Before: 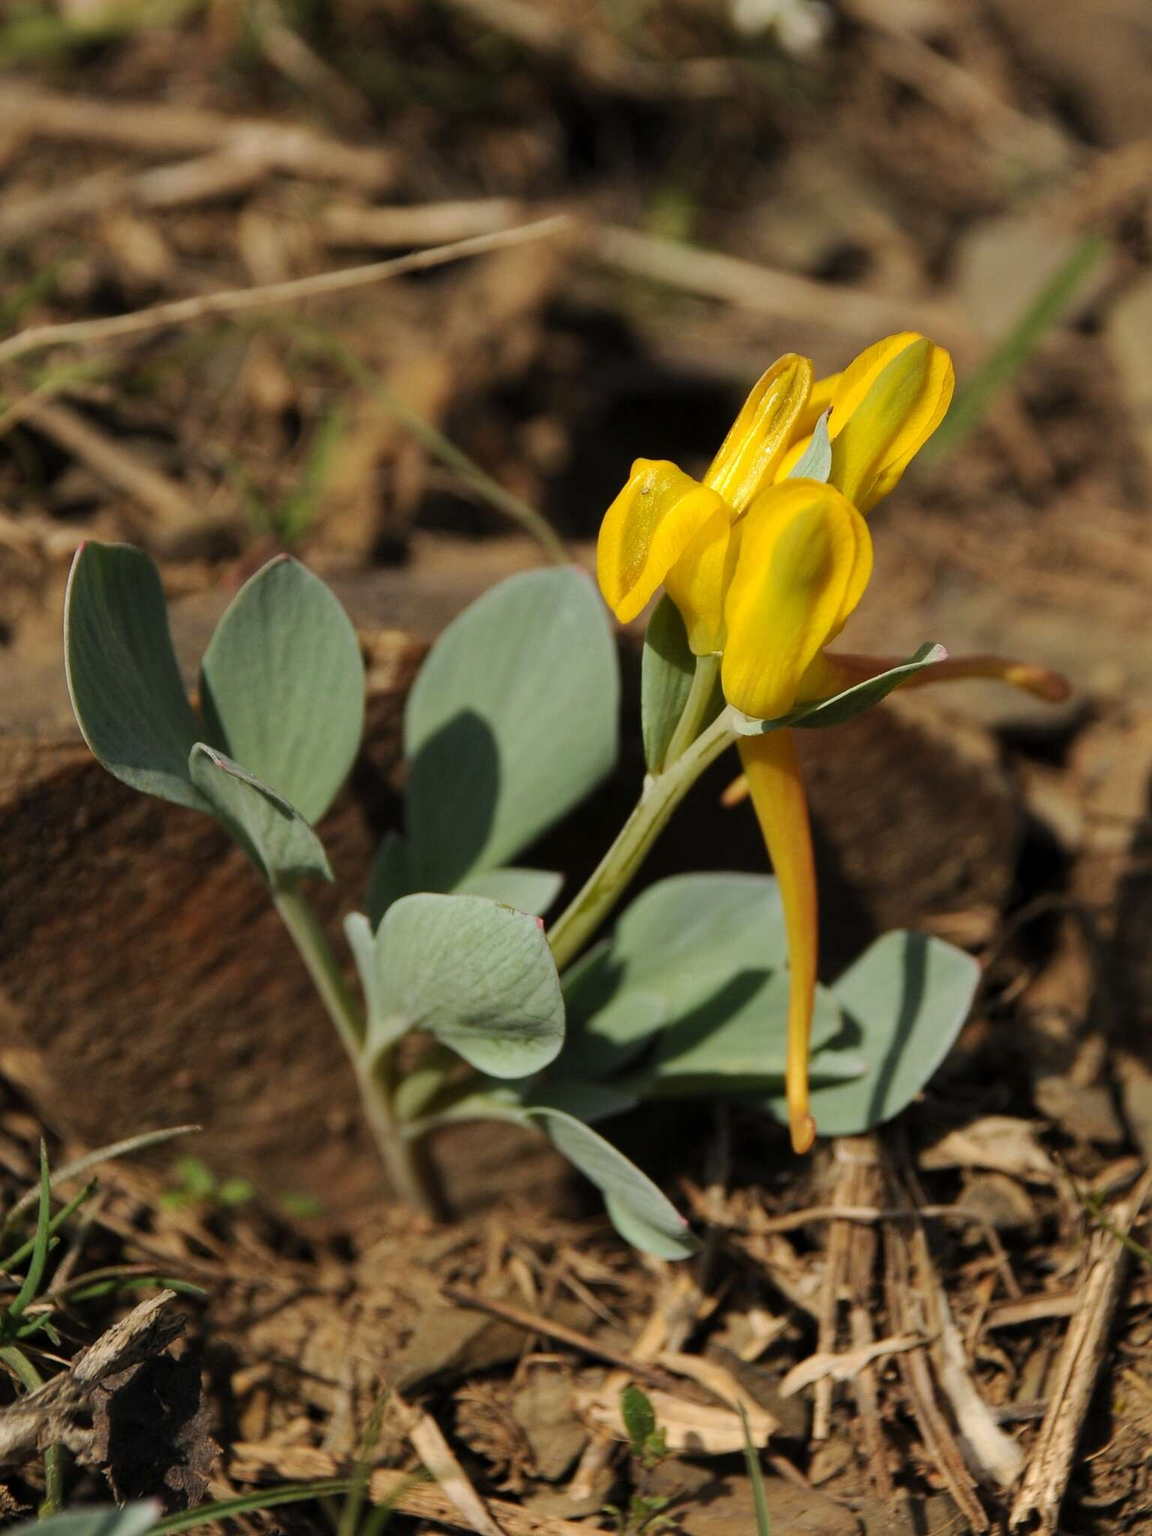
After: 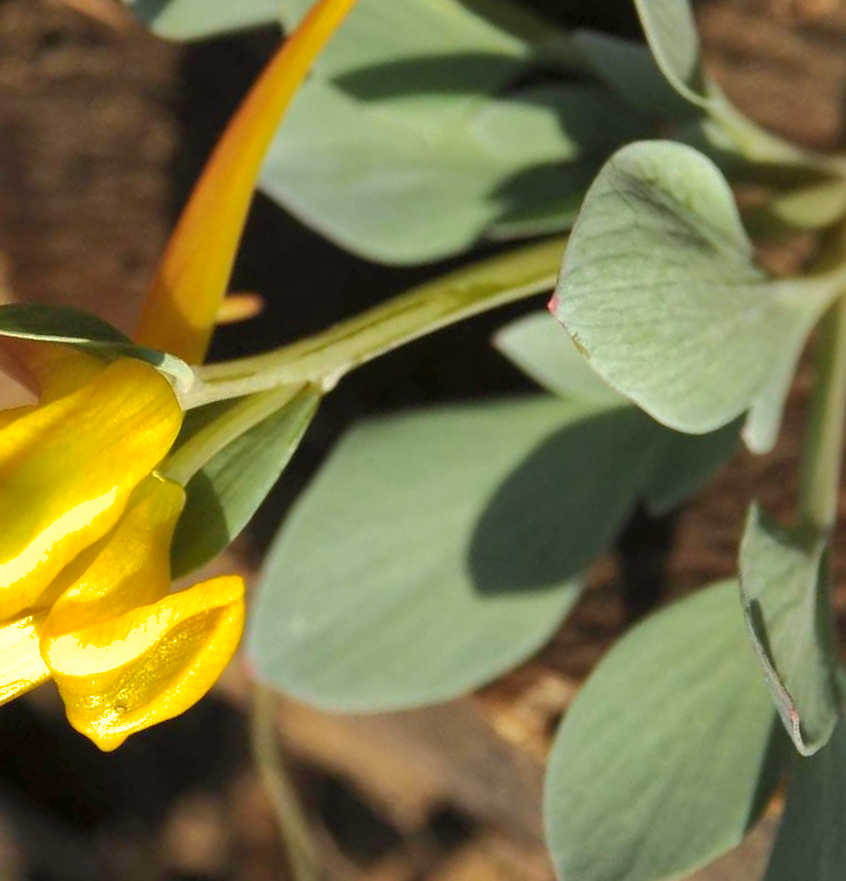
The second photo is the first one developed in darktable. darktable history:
crop and rotate: angle 146.83°, left 9.221%, top 15.562%, right 4.482%, bottom 16.977%
shadows and highlights: shadows 40.32, highlights -59.75
exposure: exposure 0.699 EV, compensate highlight preservation false
